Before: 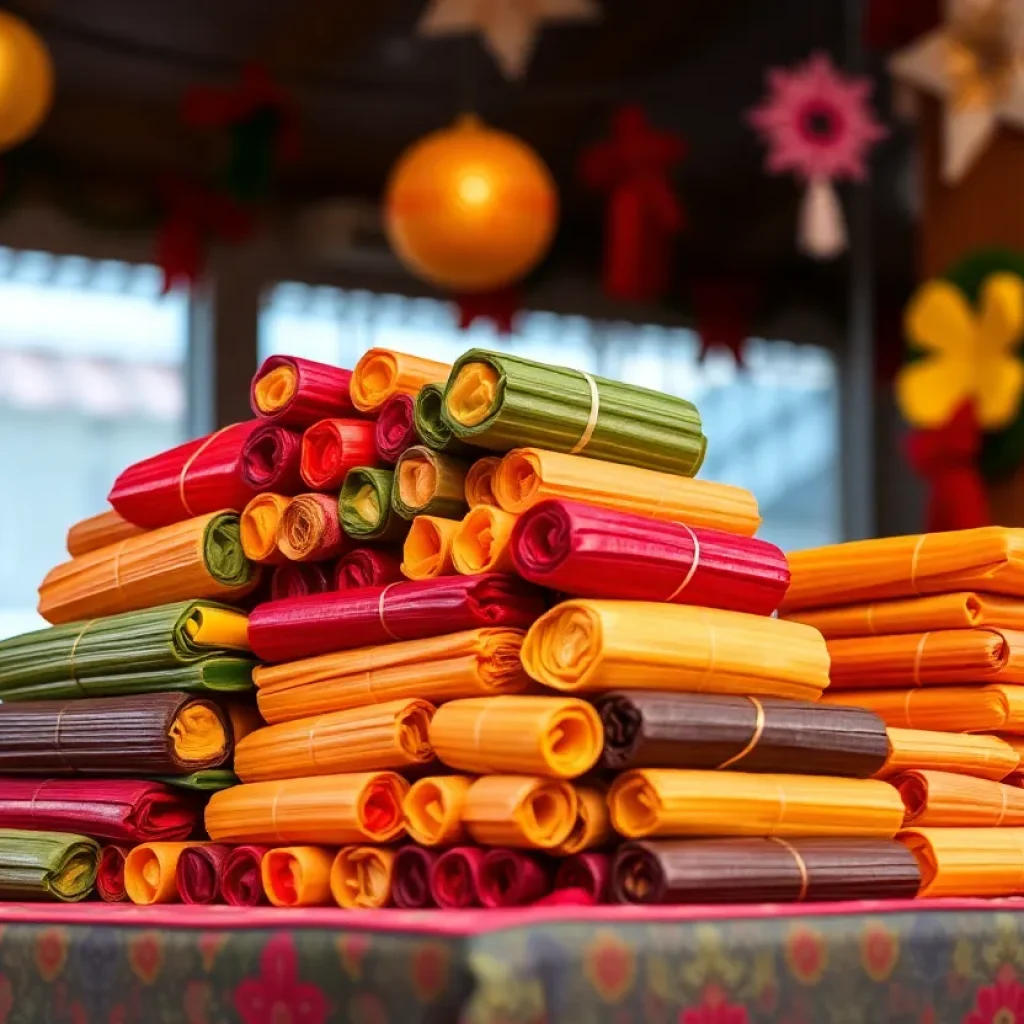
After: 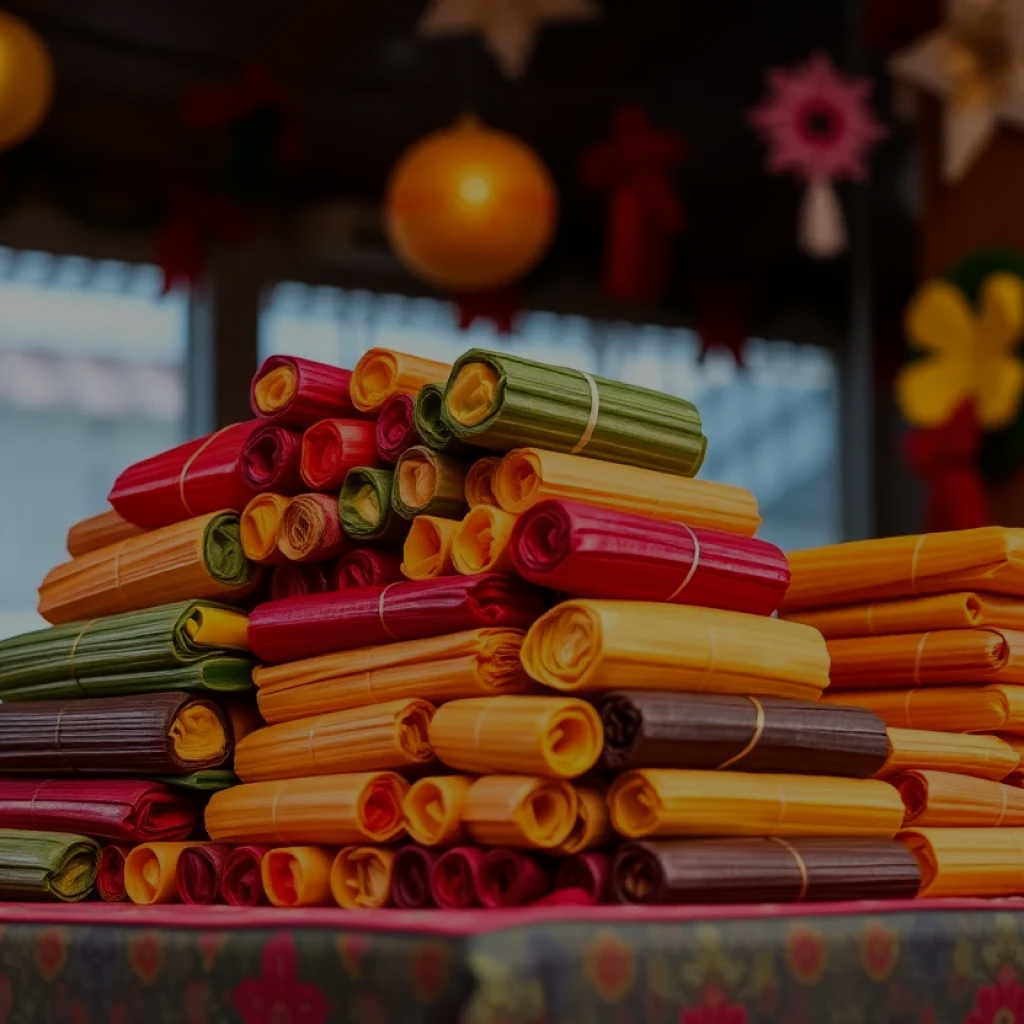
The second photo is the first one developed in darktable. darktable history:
exposure: exposure -1.472 EV, compensate highlight preservation false
